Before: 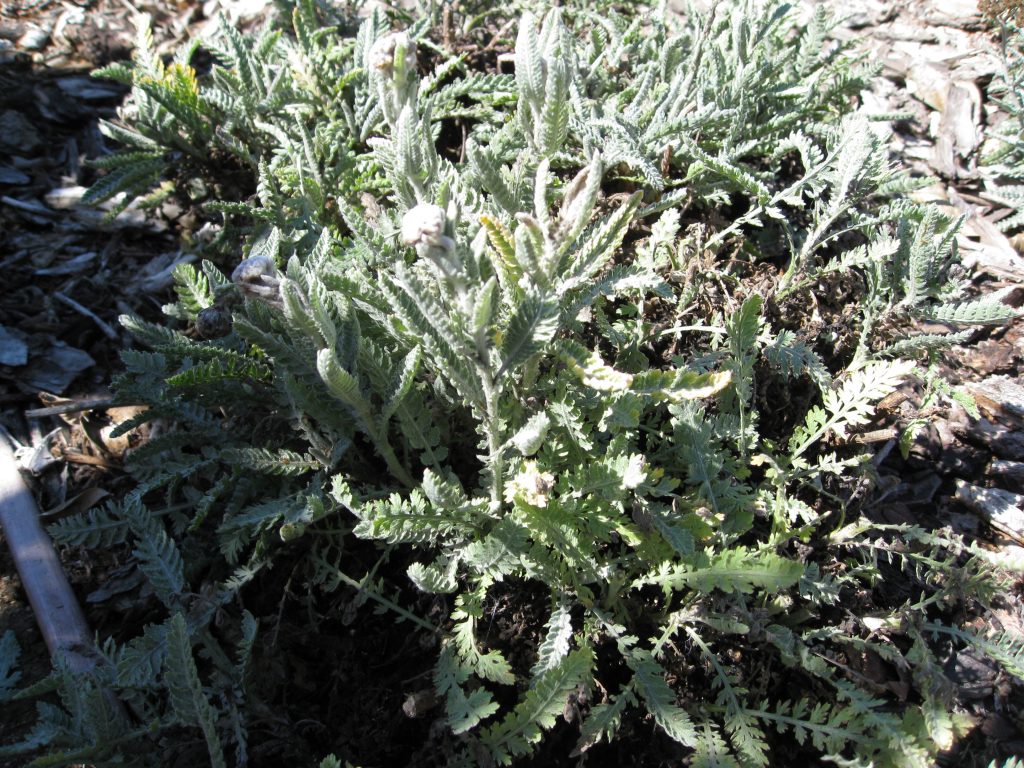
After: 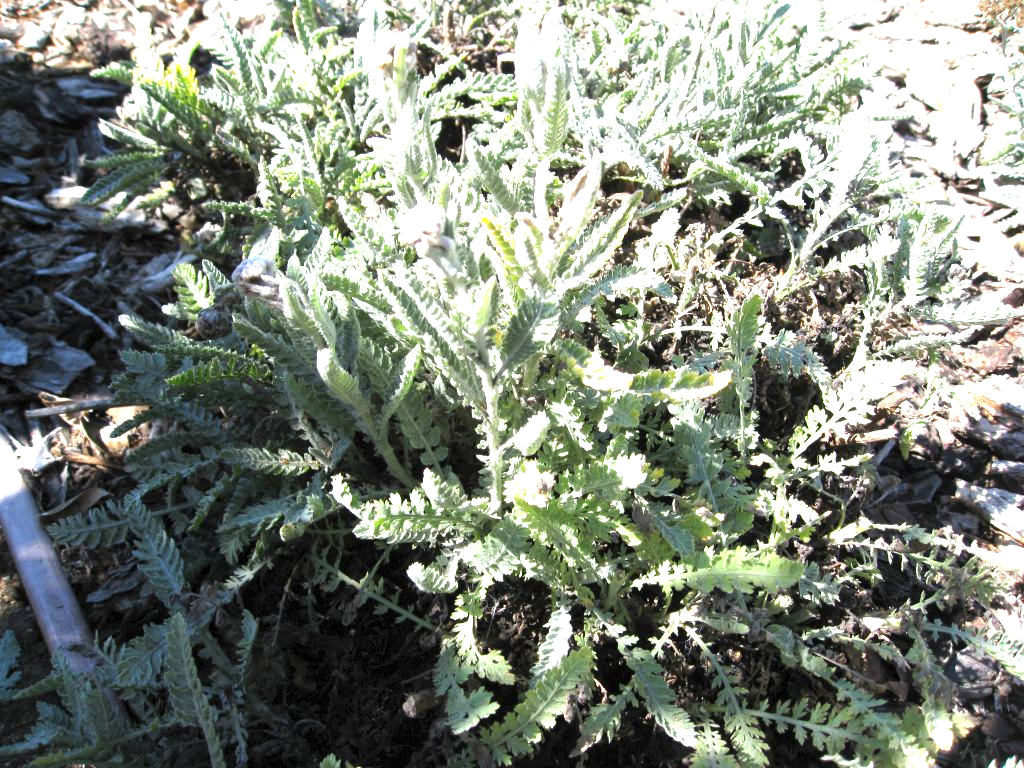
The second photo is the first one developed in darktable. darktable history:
exposure: black level correction 0, exposure 1.187 EV, compensate highlight preservation false
local contrast: mode bilateral grid, contrast 15, coarseness 36, detail 105%, midtone range 0.2
